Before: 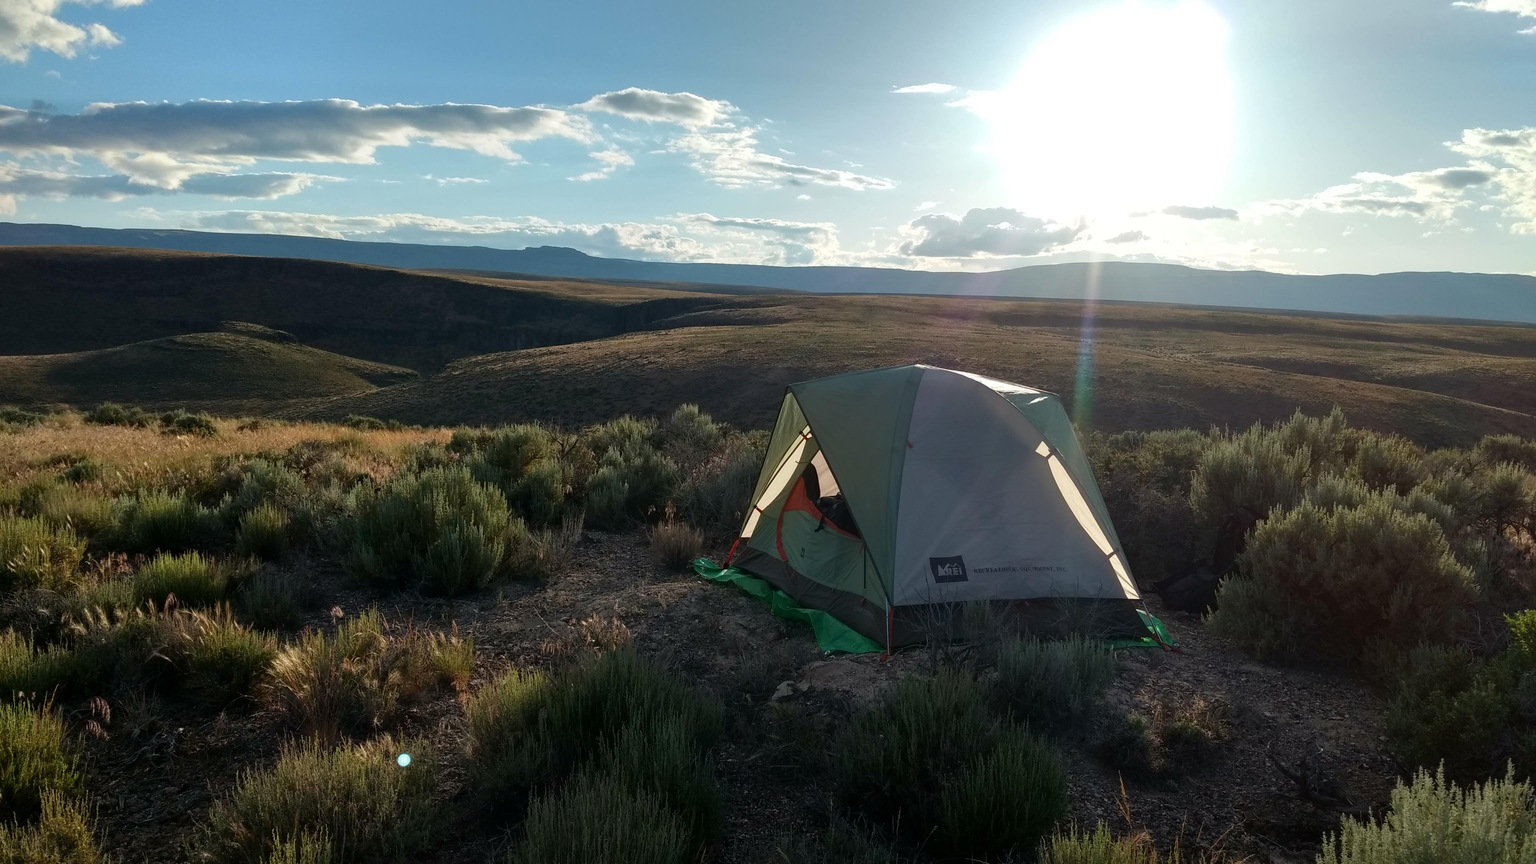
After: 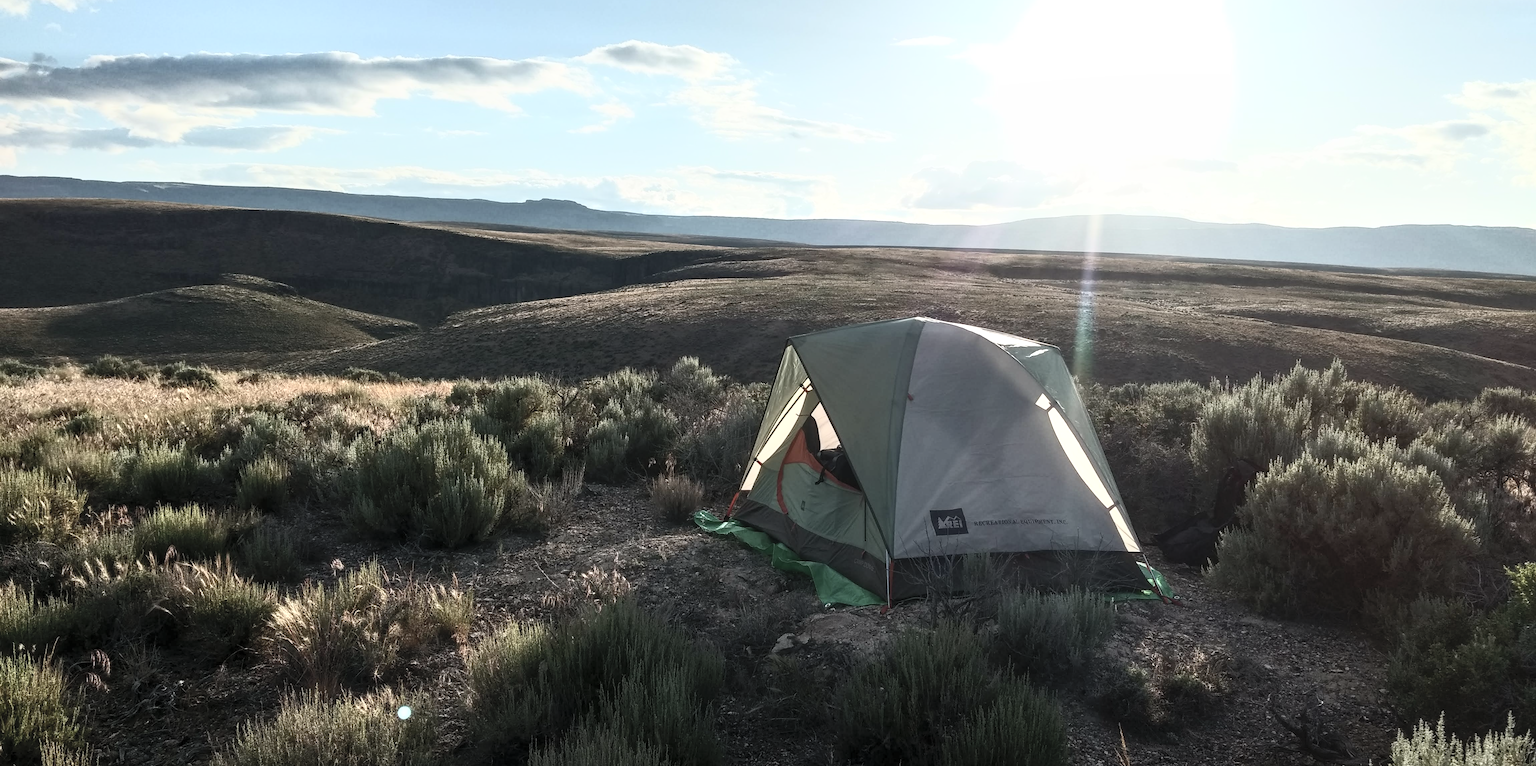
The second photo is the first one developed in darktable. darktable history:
crop and rotate: top 5.544%, bottom 5.708%
local contrast: detail 130%
contrast brightness saturation: contrast 0.553, brightness 0.578, saturation -0.335
levels: mode automatic
